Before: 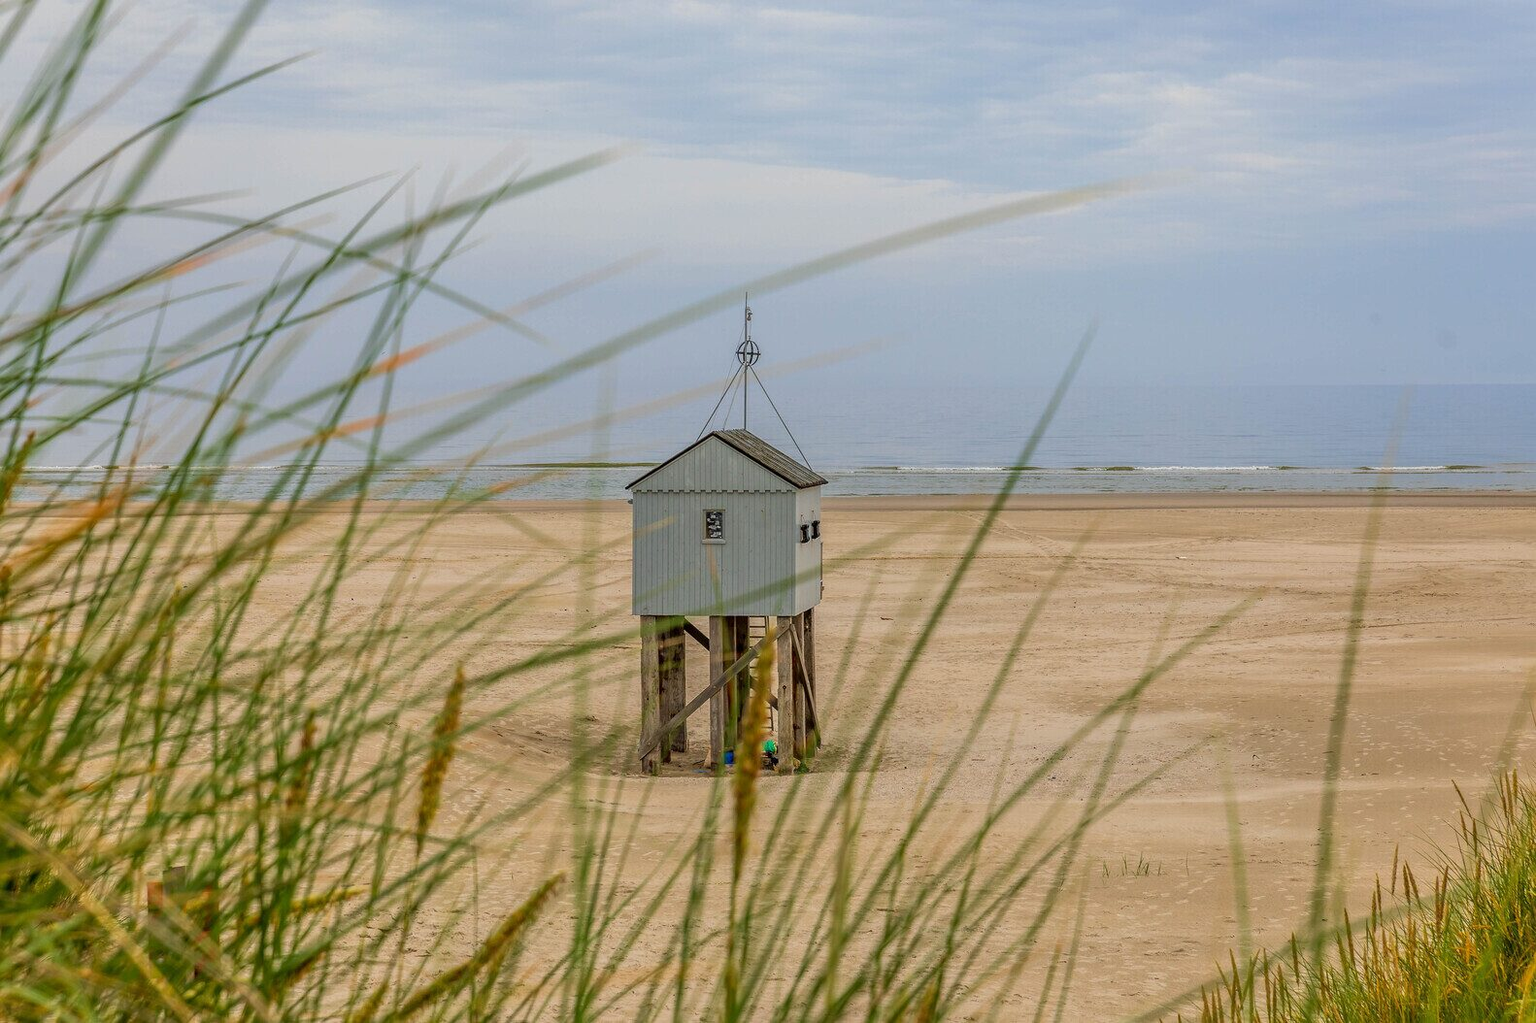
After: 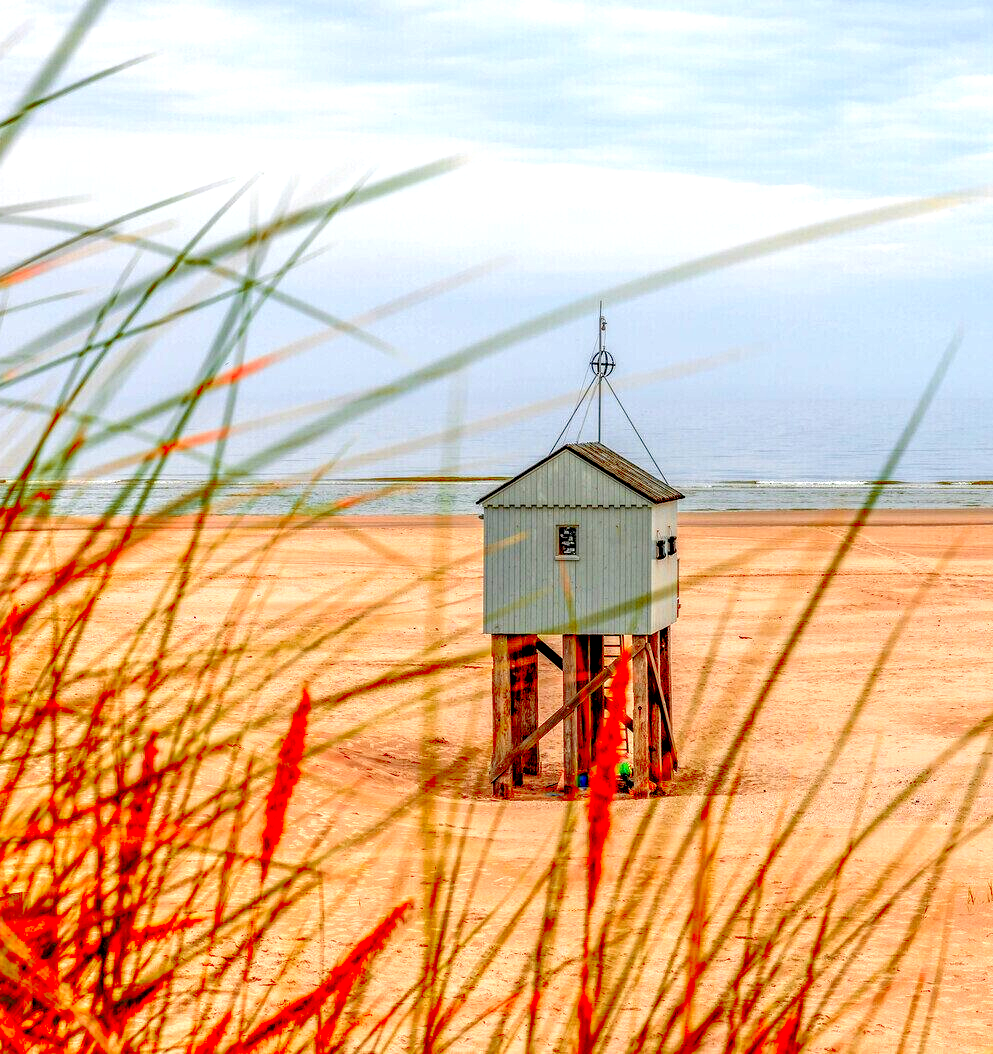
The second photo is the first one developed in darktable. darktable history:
exposure: black level correction 0.035, exposure 0.9 EV, compensate highlight preservation false
local contrast: on, module defaults
crop: left 10.644%, right 26.528%
color zones: curves: ch1 [(0.24, 0.629) (0.75, 0.5)]; ch2 [(0.255, 0.454) (0.745, 0.491)], mix 102.12%
